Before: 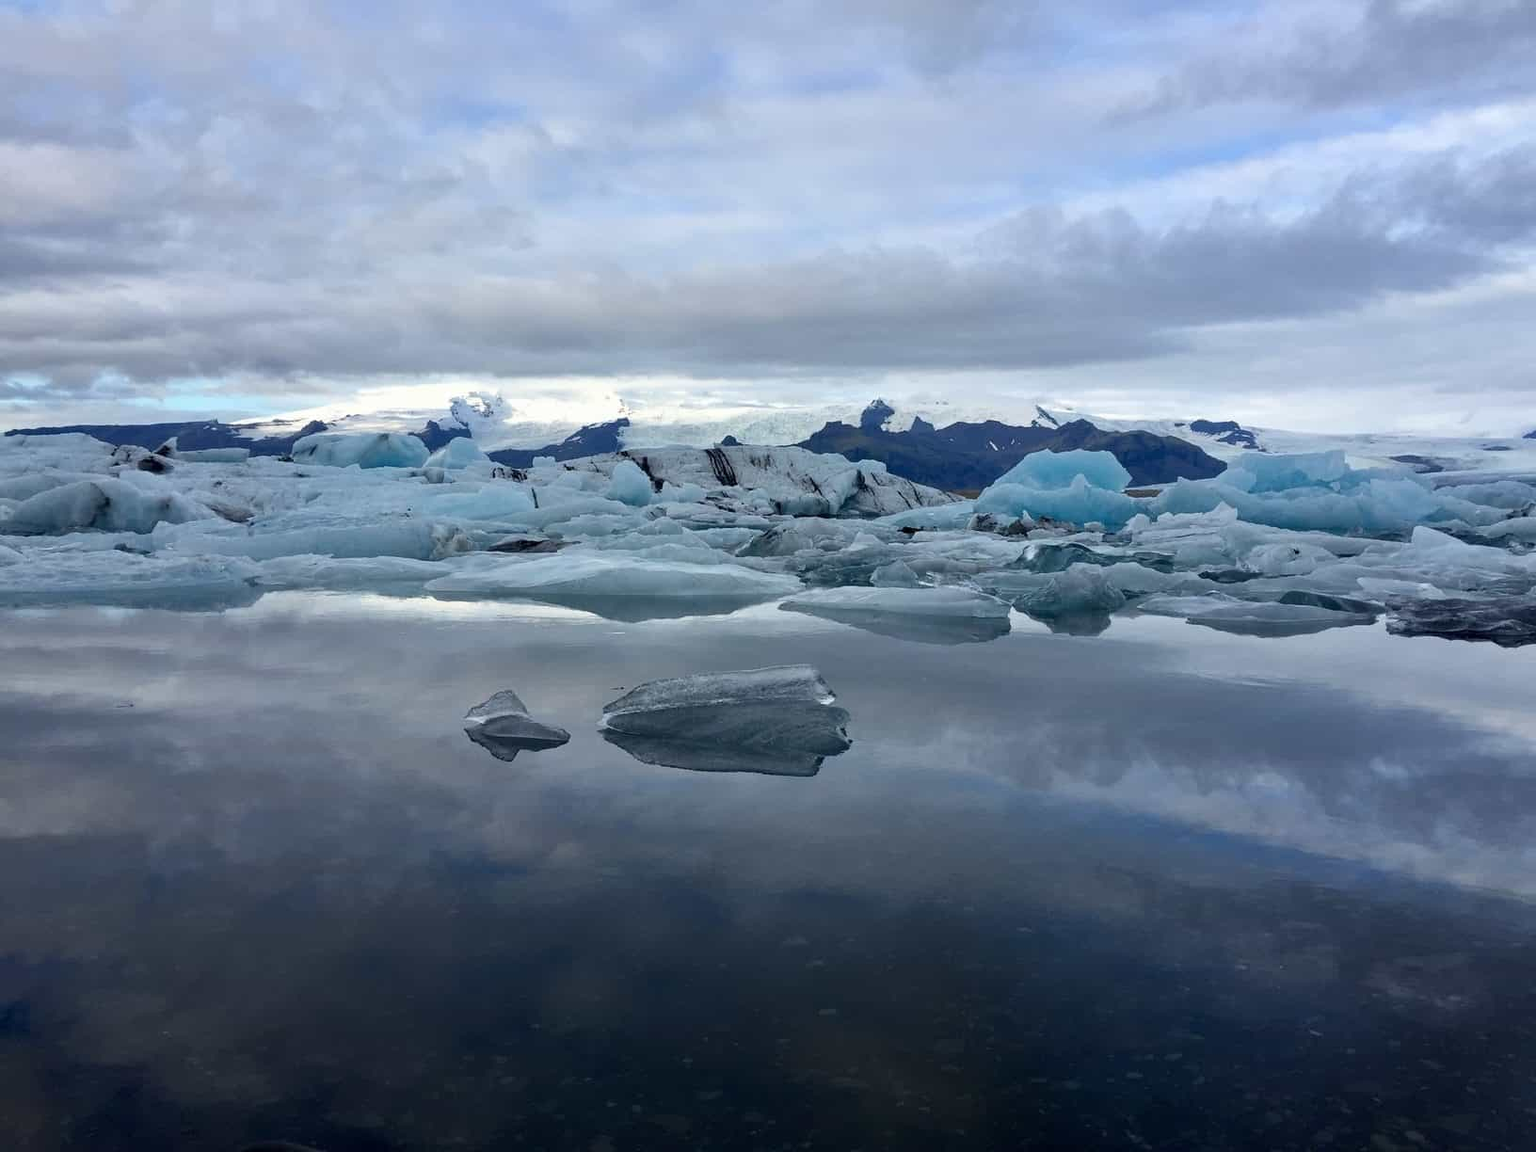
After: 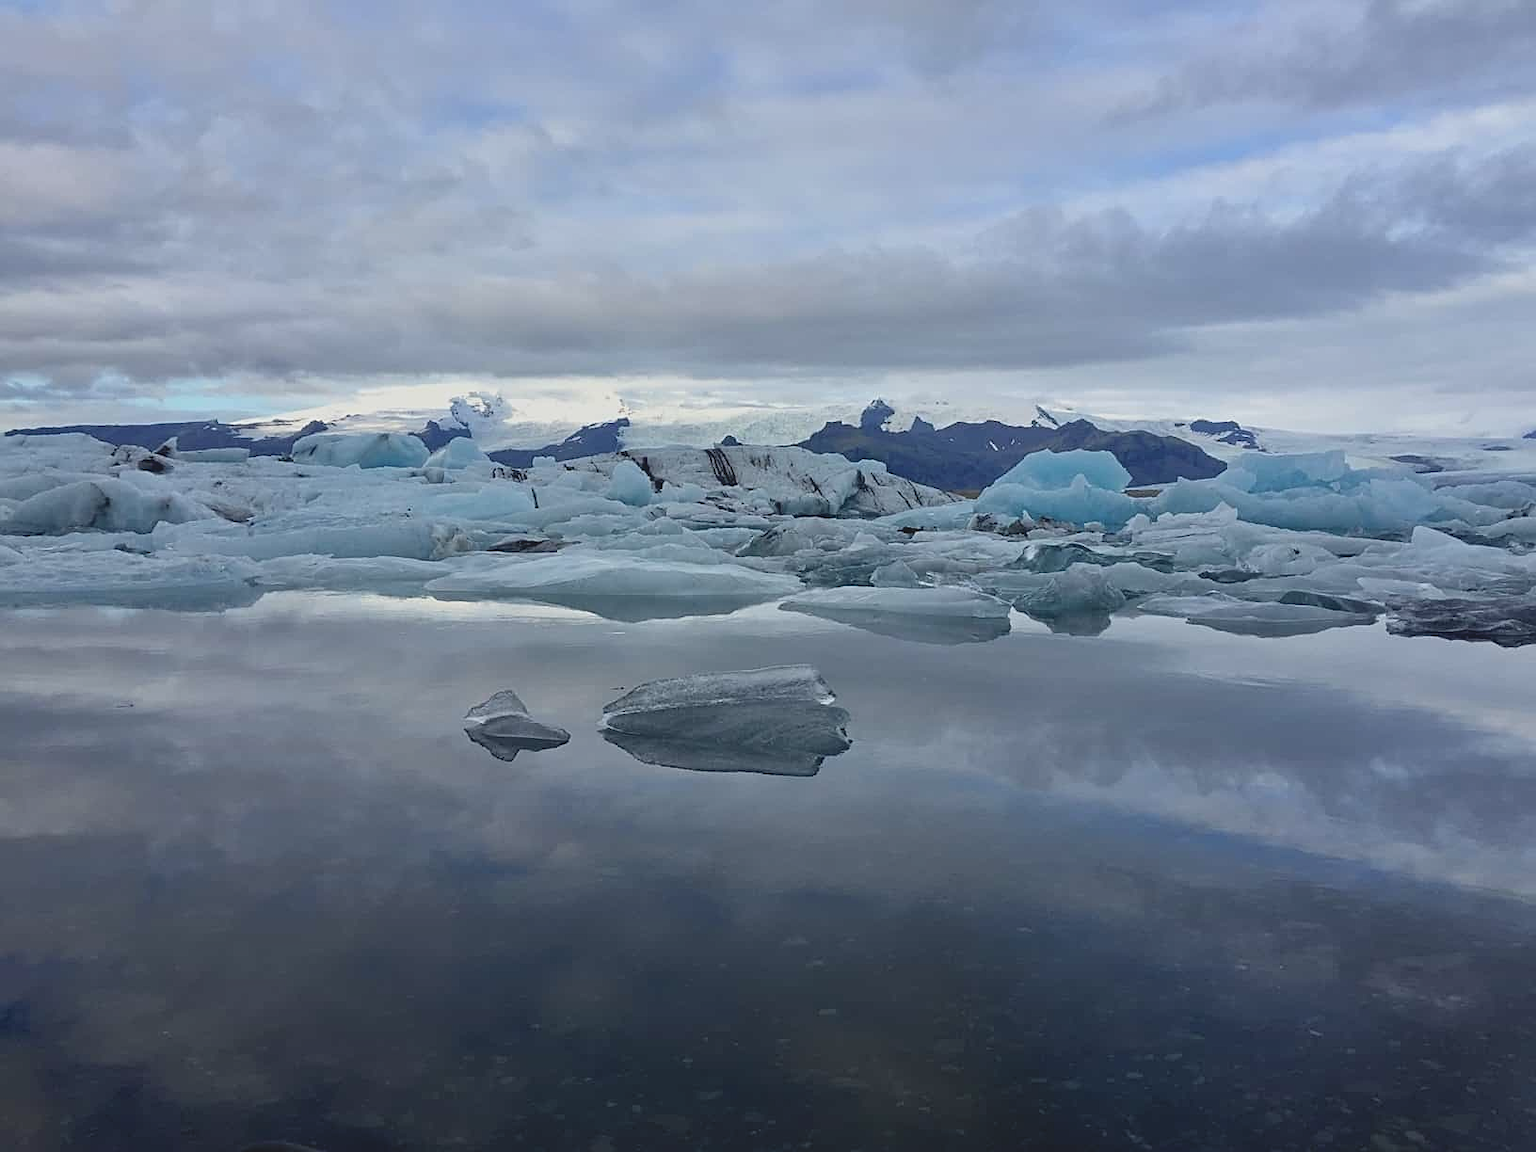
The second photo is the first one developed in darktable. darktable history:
contrast brightness saturation: contrast -0.15, brightness 0.05, saturation -0.12
sharpen: on, module defaults
shadows and highlights: shadows 25, white point adjustment -3, highlights -30
